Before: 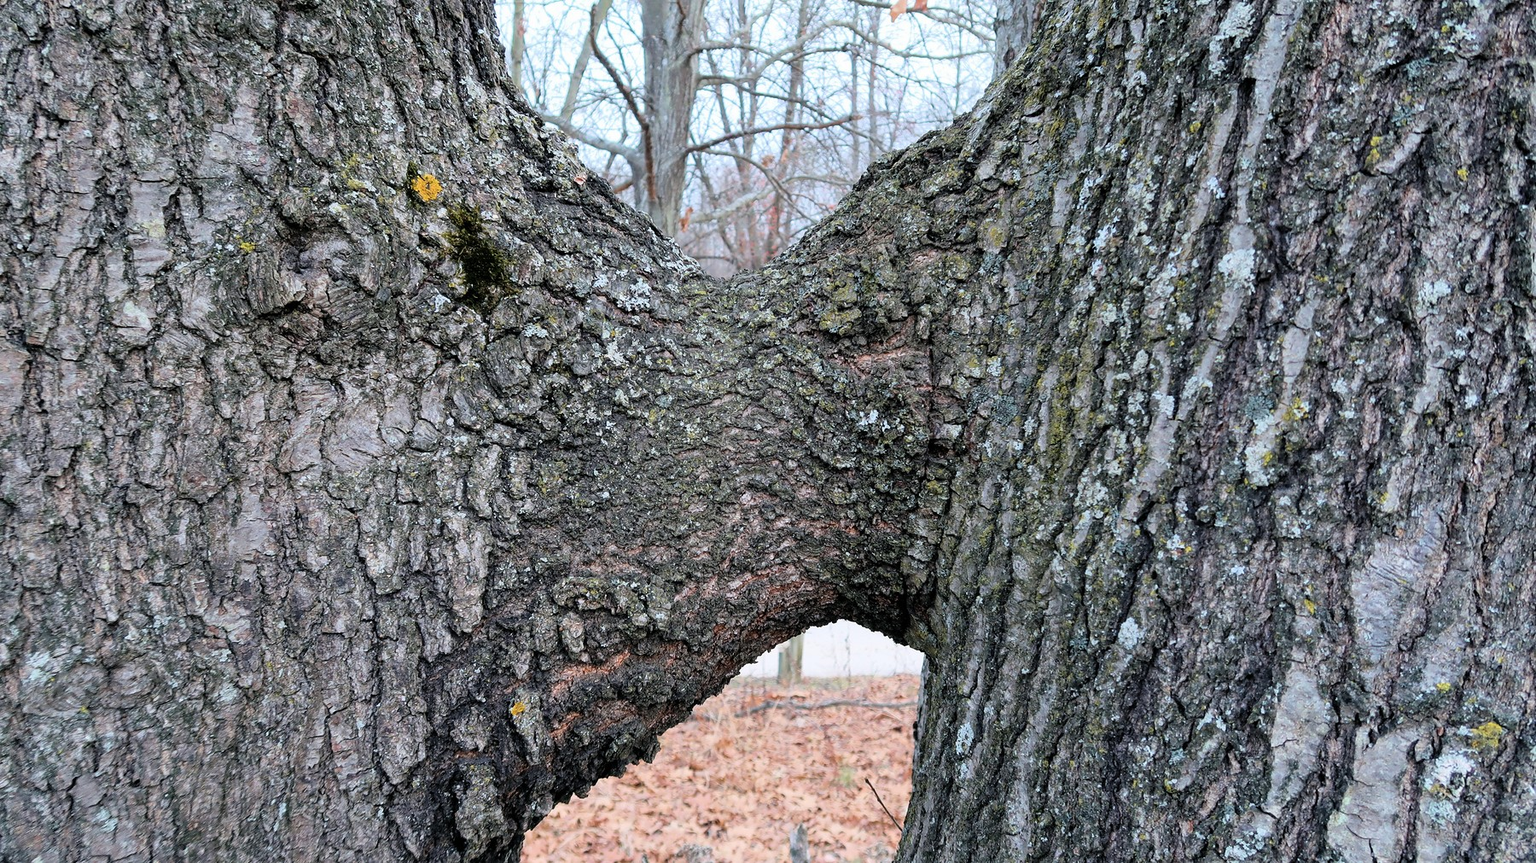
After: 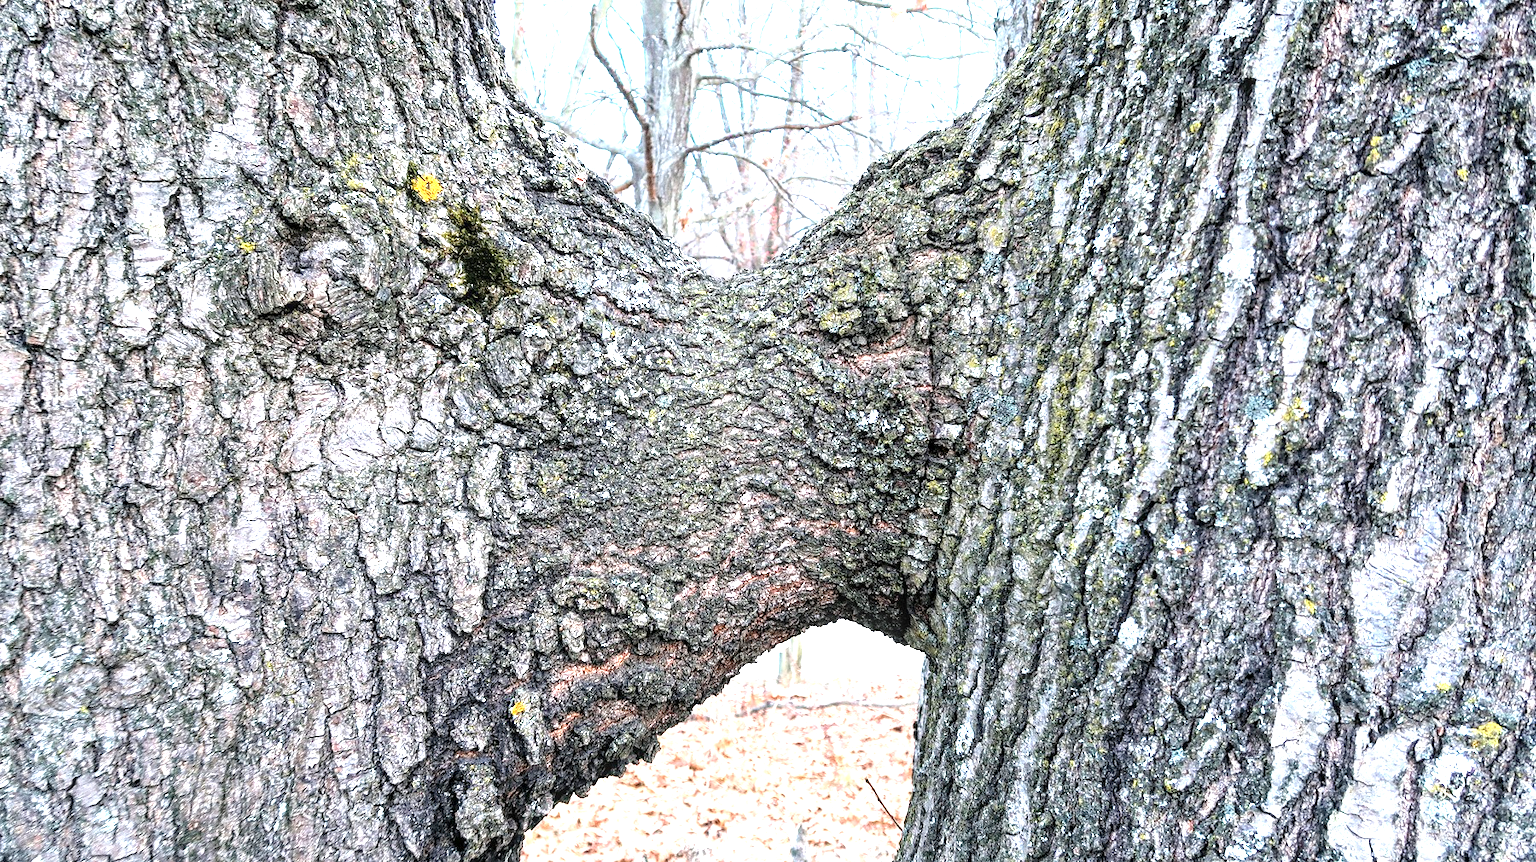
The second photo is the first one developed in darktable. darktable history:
local contrast: on, module defaults
exposure: black level correction 0.001, exposure 1.398 EV, compensate exposure bias true, compensate highlight preservation false
grain: coarseness 0.09 ISO
